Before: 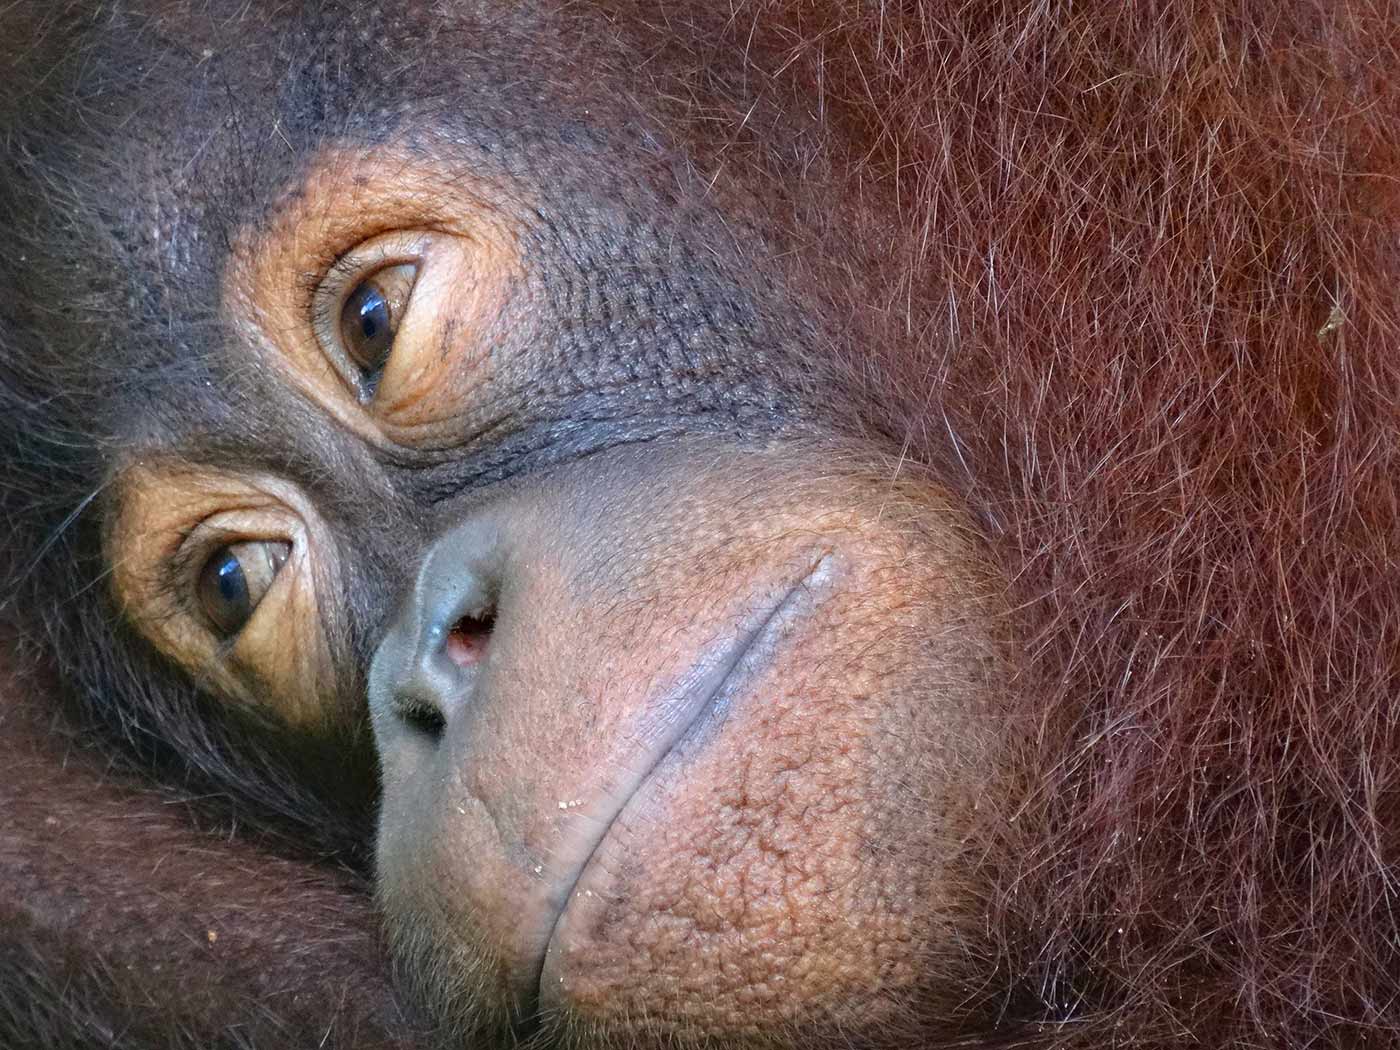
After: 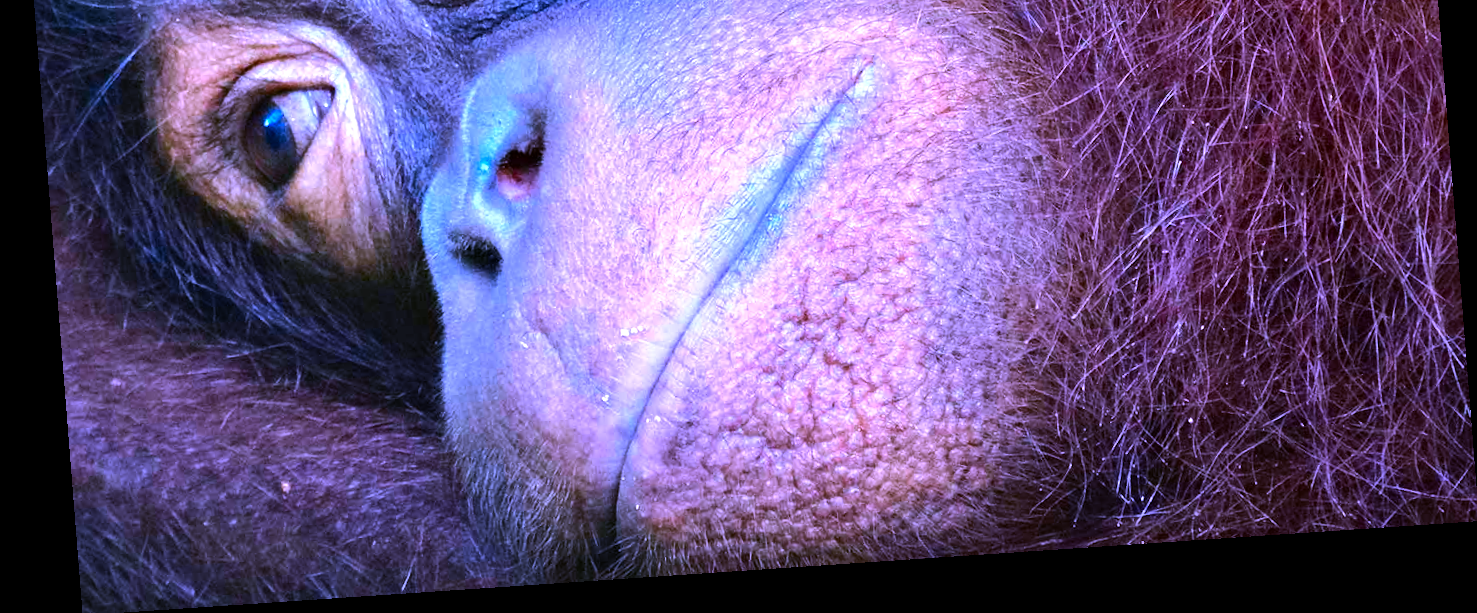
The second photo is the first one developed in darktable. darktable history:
white balance: red 0.98, blue 1.61
shadows and highlights: shadows 25, highlights -25
tone equalizer: -8 EV -0.75 EV, -7 EV -0.7 EV, -6 EV -0.6 EV, -5 EV -0.4 EV, -3 EV 0.4 EV, -2 EV 0.6 EV, -1 EV 0.7 EV, +0 EV 0.75 EV, edges refinement/feathering 500, mask exposure compensation -1.57 EV, preserve details no
contrast brightness saturation: brightness -0.02, saturation 0.35
rotate and perspective: rotation -4.2°, shear 0.006, automatic cropping off
crop and rotate: top 46.237%
